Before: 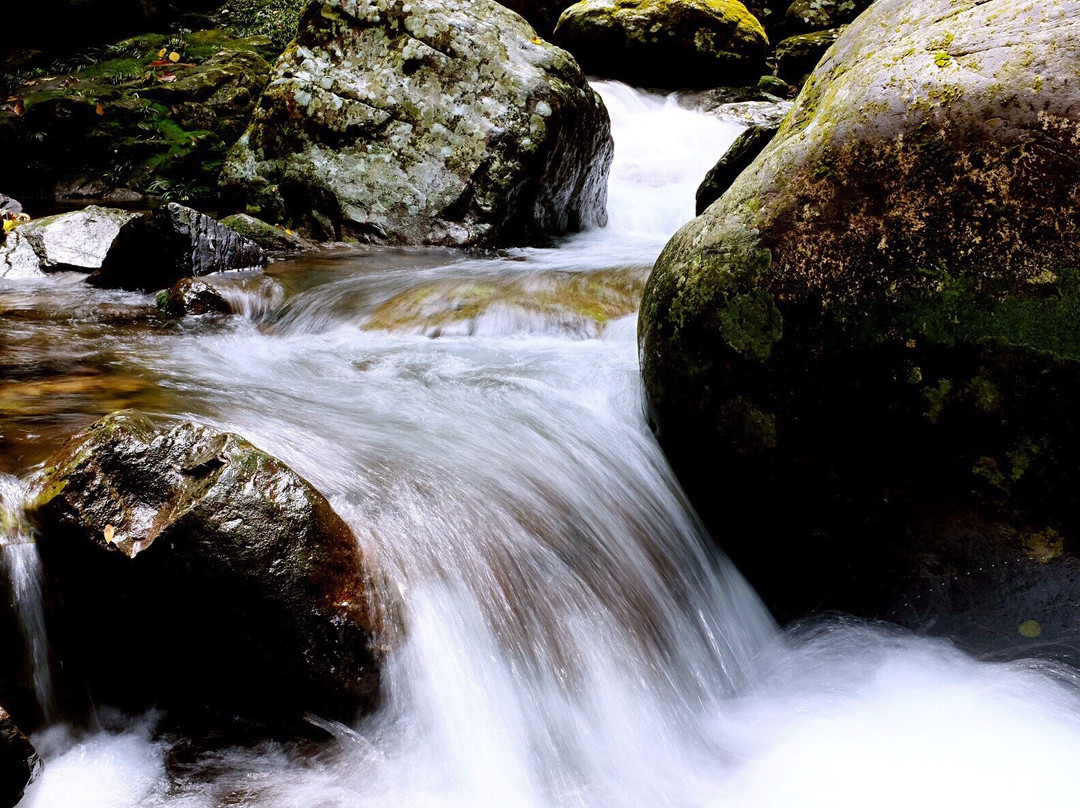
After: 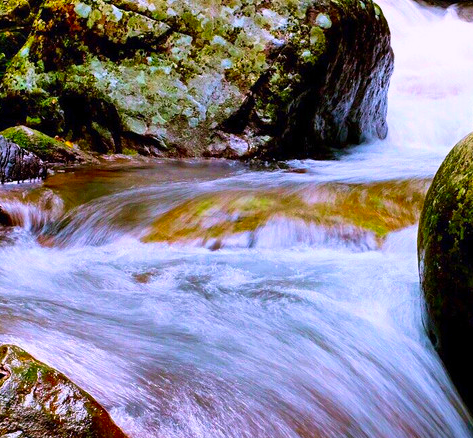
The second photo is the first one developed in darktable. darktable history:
shadows and highlights: radius 123.47, shadows 99.96, white point adjustment -2.9, highlights -99.43, highlights color adjustment 52.46%, soften with gaussian
velvia: on, module defaults
crop: left 20.397%, top 10.9%, right 35.745%, bottom 34.773%
color correction: highlights a* 1.64, highlights b* -1.79, saturation 2.43
color calibration: illuminant custom, x 0.349, y 0.364, temperature 4904.24 K
